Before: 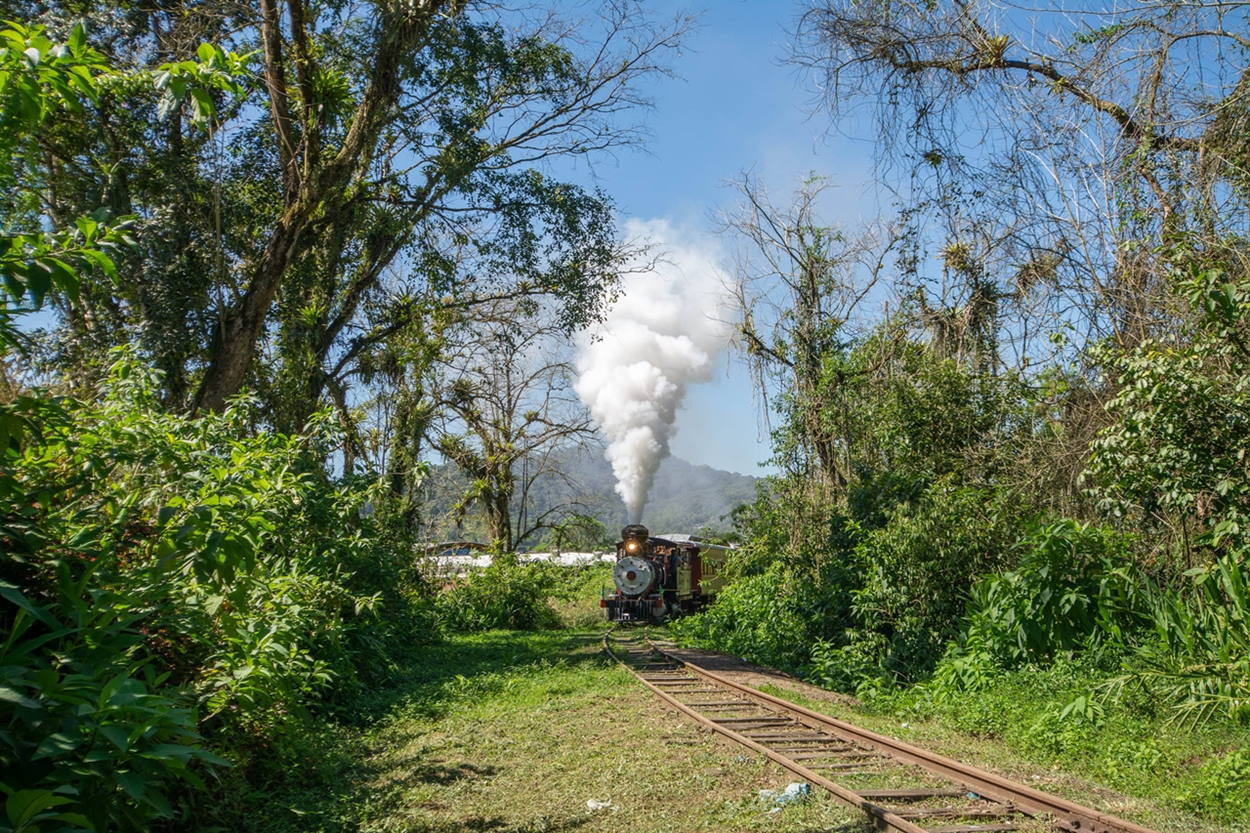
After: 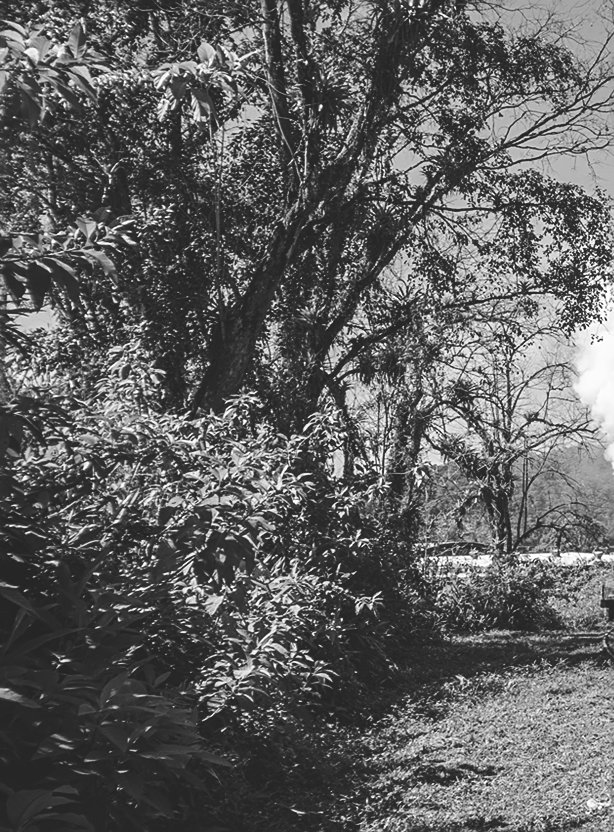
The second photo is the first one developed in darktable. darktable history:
color correction: highlights a* 17.94, highlights b* 35.39, shadows a* 1.48, shadows b* 6.42, saturation 1.01
rgb curve: curves: ch0 [(0, 0.186) (0.314, 0.284) (0.775, 0.708) (1, 1)], compensate middle gray true, preserve colors none
sharpen: on, module defaults
monochrome: on, module defaults
crop and rotate: left 0%, top 0%, right 50.845%
base curve: curves: ch0 [(0, 0) (0.032, 0.025) (0.121, 0.166) (0.206, 0.329) (0.605, 0.79) (1, 1)], preserve colors none
